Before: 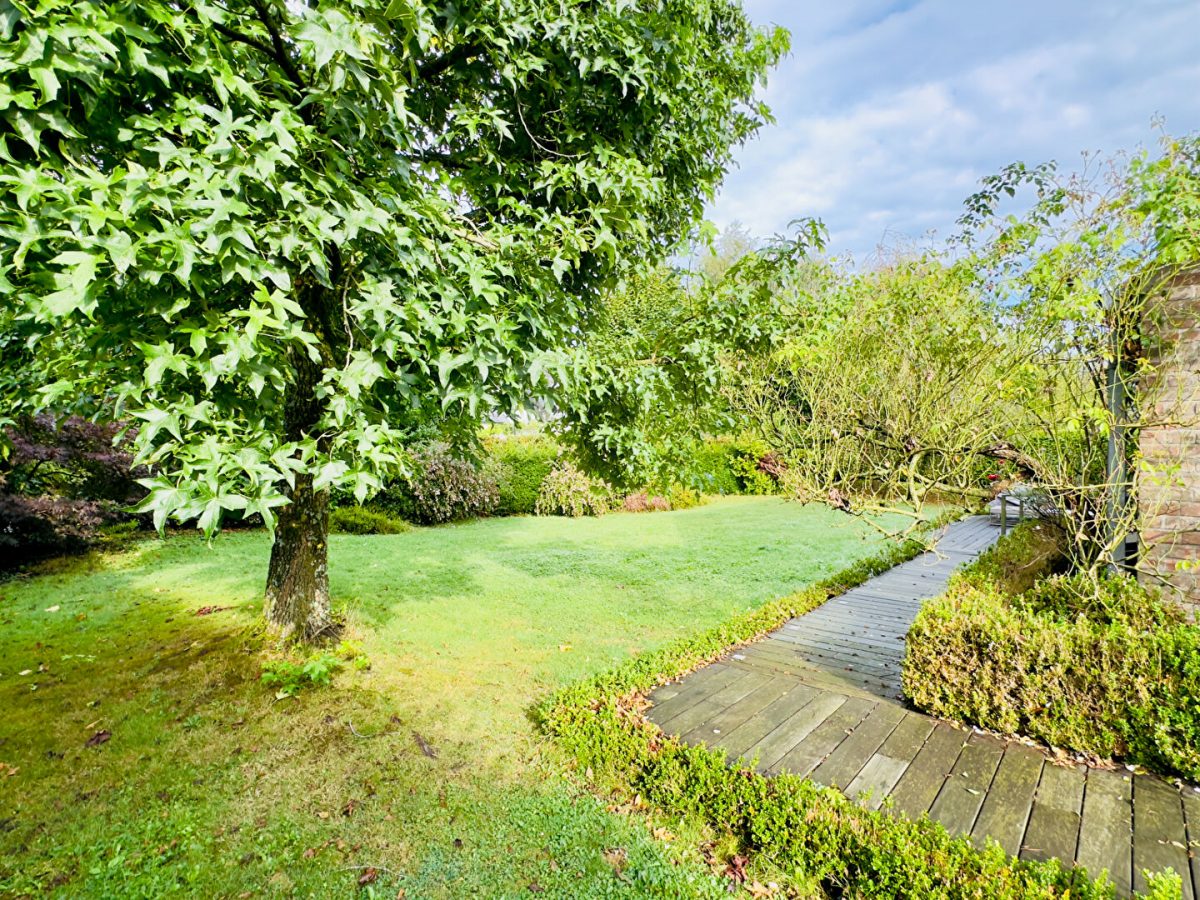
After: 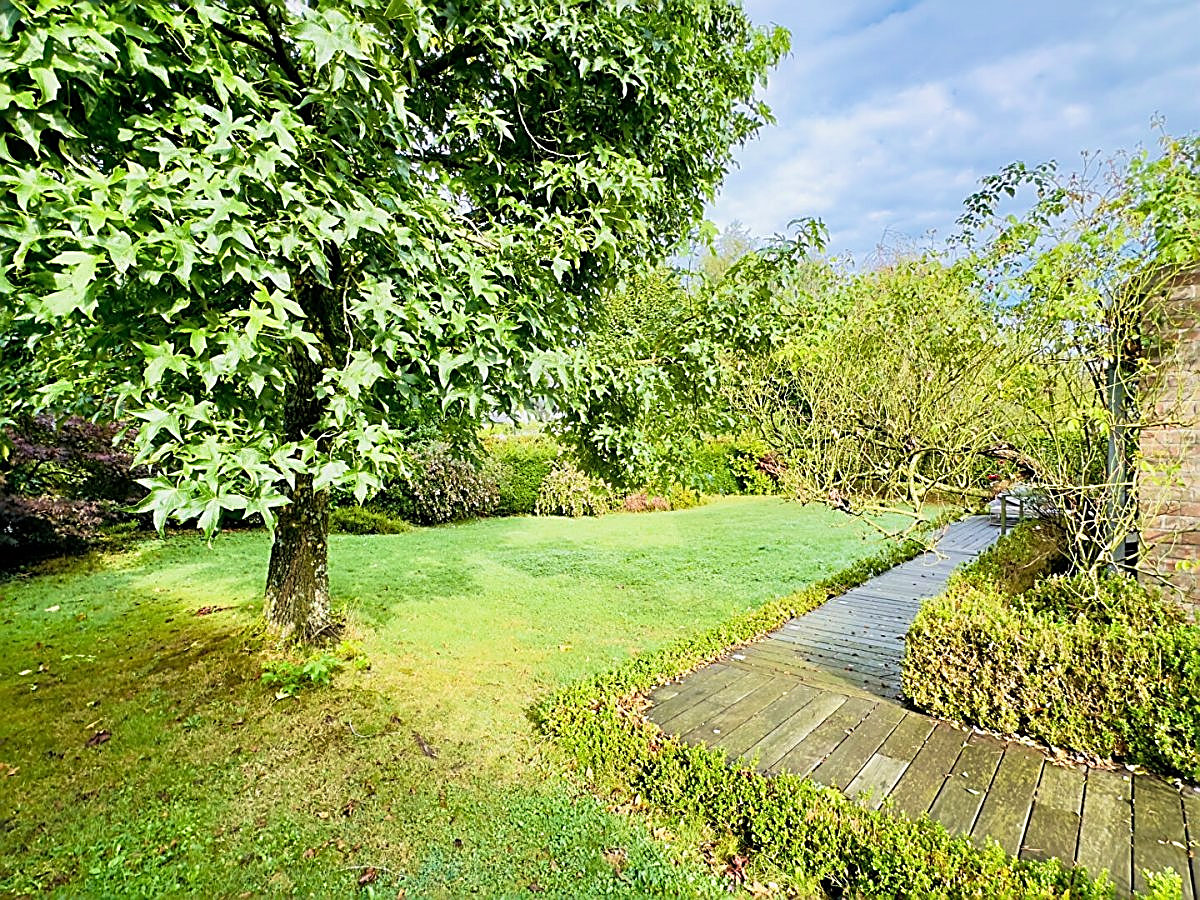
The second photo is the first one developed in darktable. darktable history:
tone equalizer: smoothing diameter 2.19%, edges refinement/feathering 24.14, mask exposure compensation -1.57 EV, filter diffusion 5
velvia: on, module defaults
sharpen: amount 0.987
